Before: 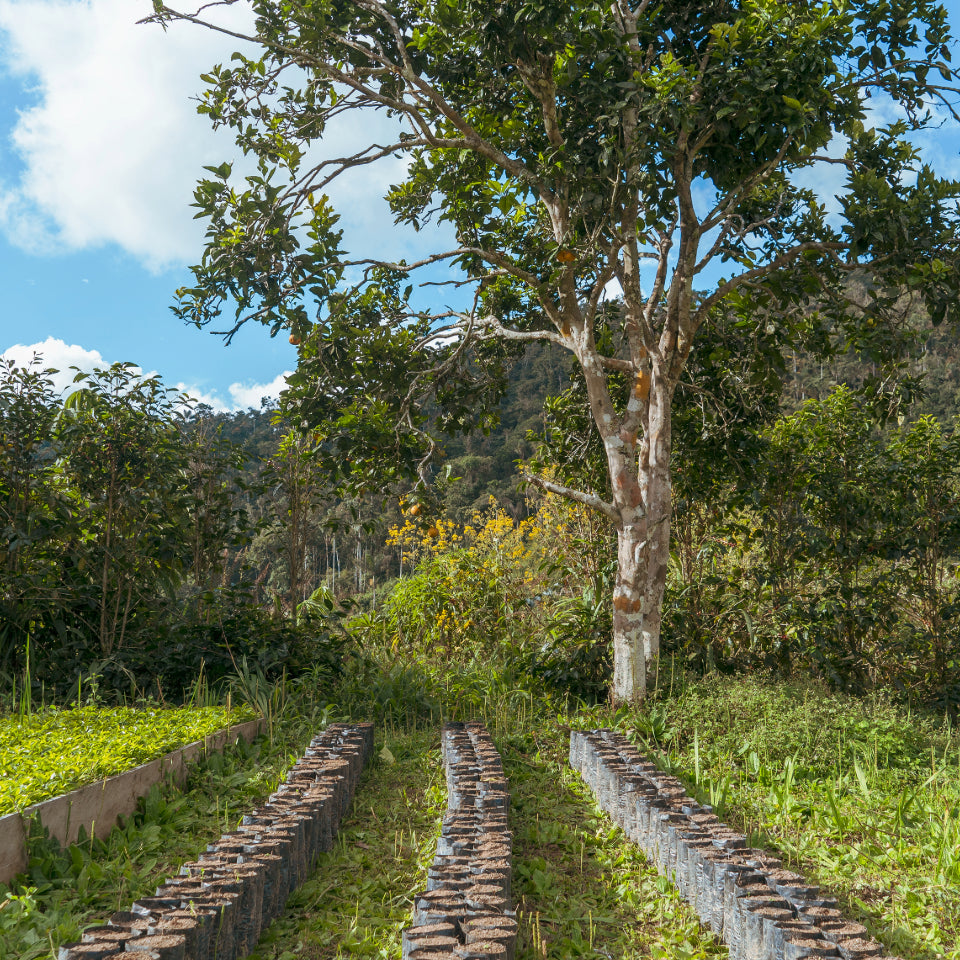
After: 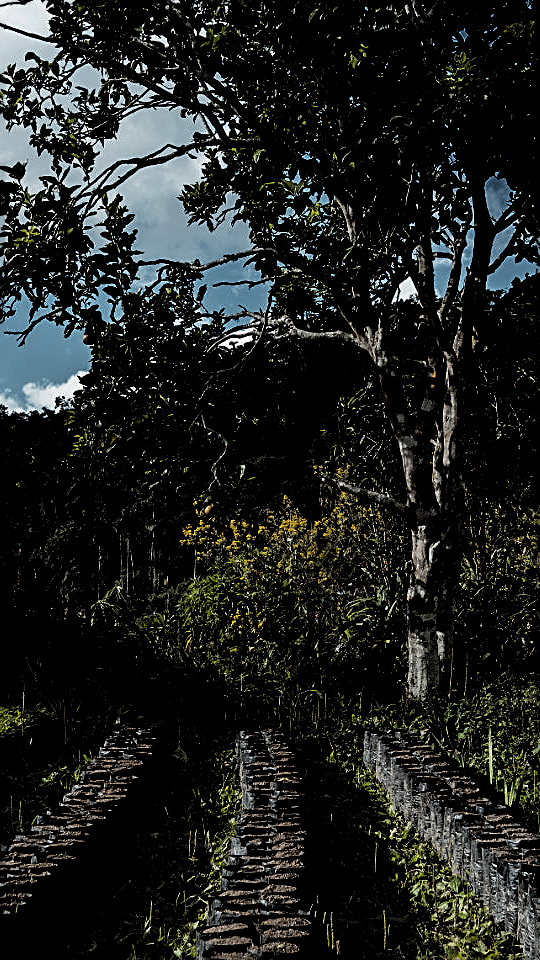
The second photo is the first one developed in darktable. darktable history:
crop: left 21.496%, right 22.254%
levels: levels [0.514, 0.759, 1]
exposure: exposure 0.014 EV, compensate highlight preservation false
sharpen: on, module defaults
